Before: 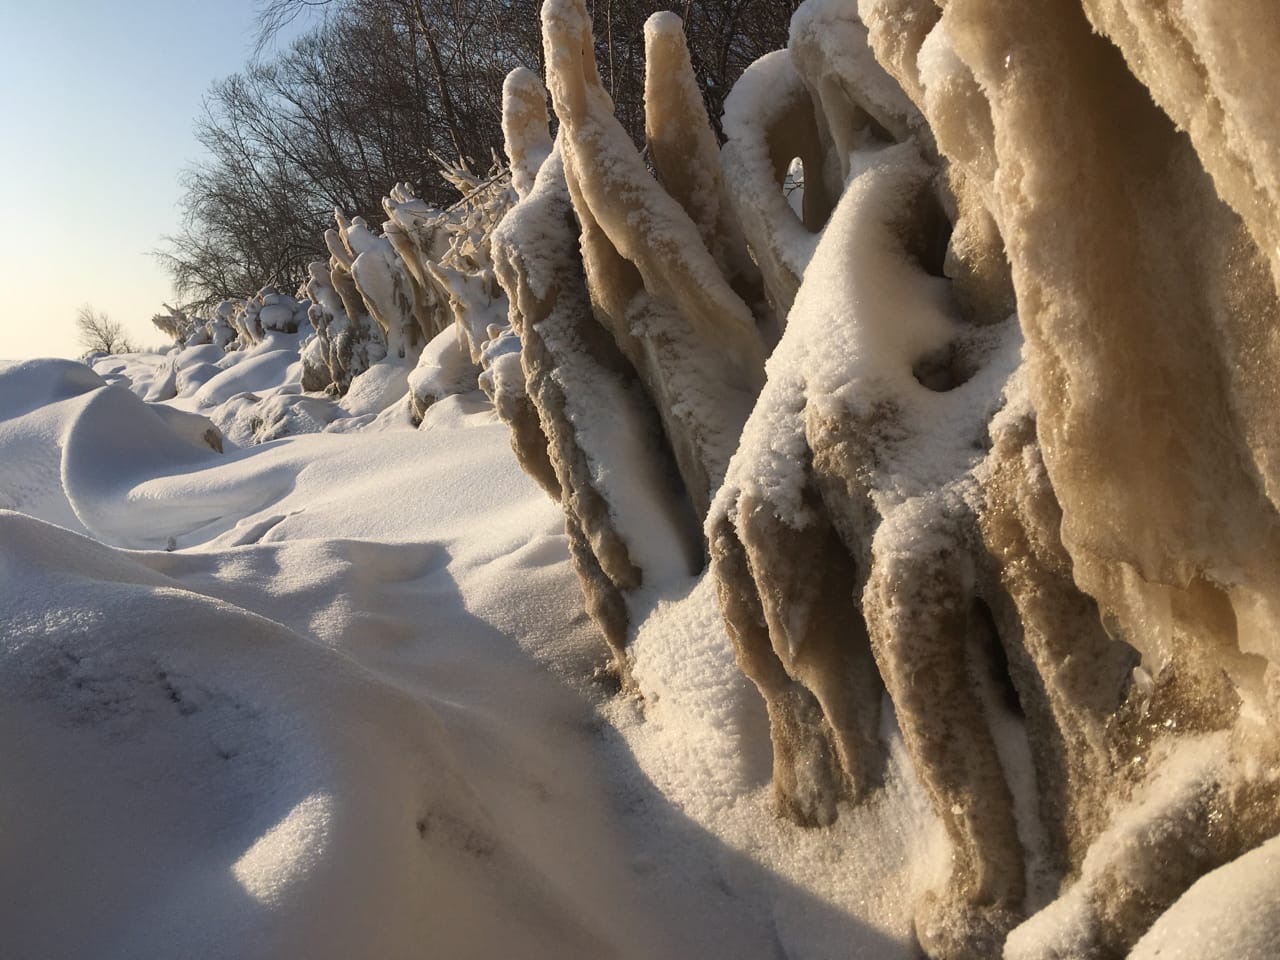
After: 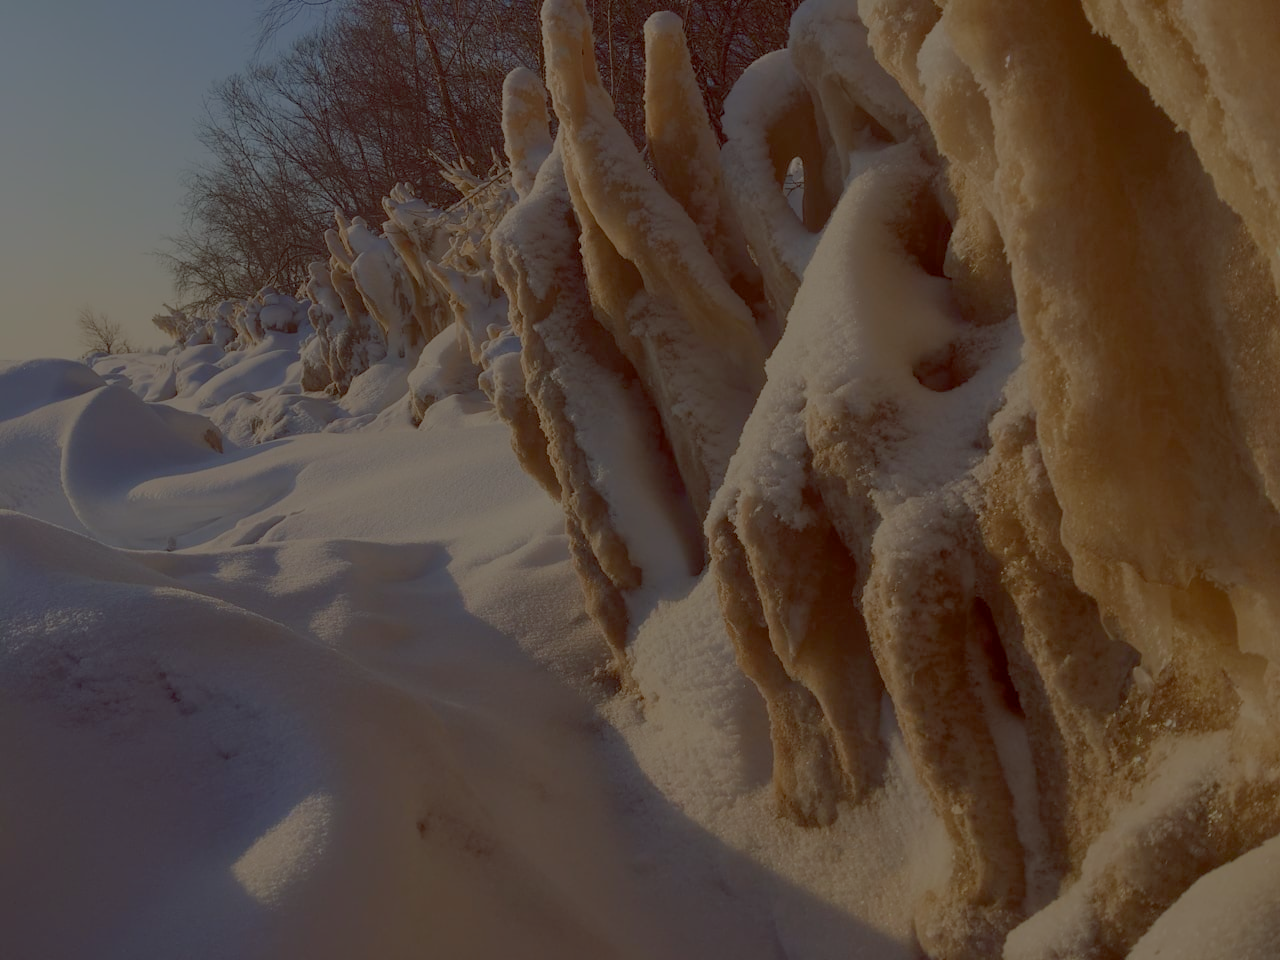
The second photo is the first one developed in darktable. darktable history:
color balance rgb: shadows lift › hue 86.64°, global offset › luminance -0.201%, global offset › chroma 0.266%, perceptual saturation grading › global saturation 25.399%, perceptual brilliance grading › global brilliance -47.924%, contrast -29.805%
exposure: black level correction 0, exposure 0.882 EV, compensate highlight preservation false
